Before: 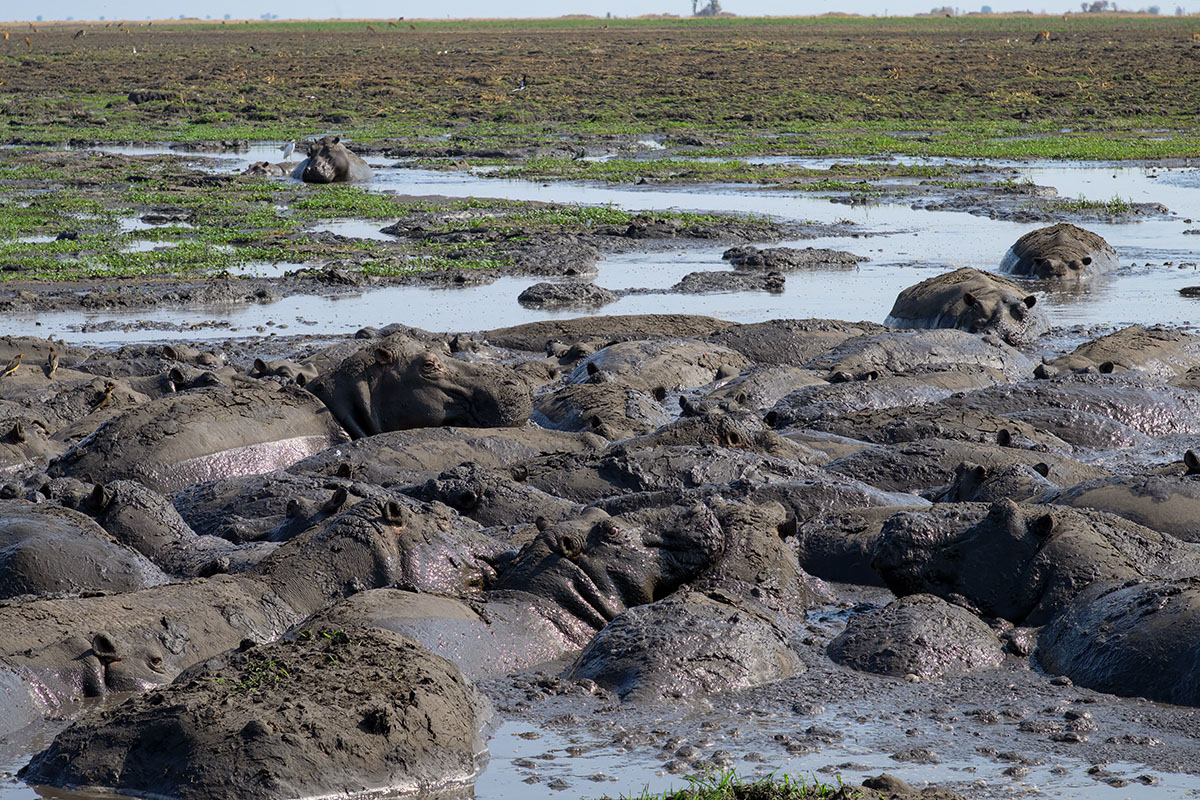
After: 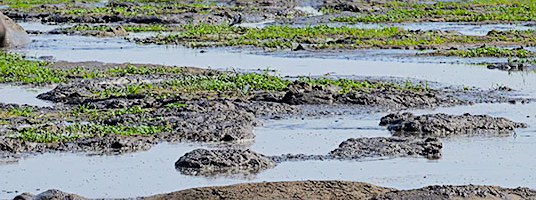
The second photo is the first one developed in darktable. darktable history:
color balance rgb: perceptual saturation grading › global saturation 25%, perceptual brilliance grading › mid-tones 10%, perceptual brilliance grading › shadows 15%, global vibrance 20%
filmic rgb: black relative exposure -7.65 EV, white relative exposure 4.56 EV, hardness 3.61, contrast 1.106
exposure: exposure 0.2 EV, compensate highlight preservation false
local contrast: highlights 100%, shadows 100%, detail 120%, midtone range 0.2
crop: left 28.64%, top 16.832%, right 26.637%, bottom 58.055%
sharpen: on, module defaults
tone equalizer: on, module defaults
